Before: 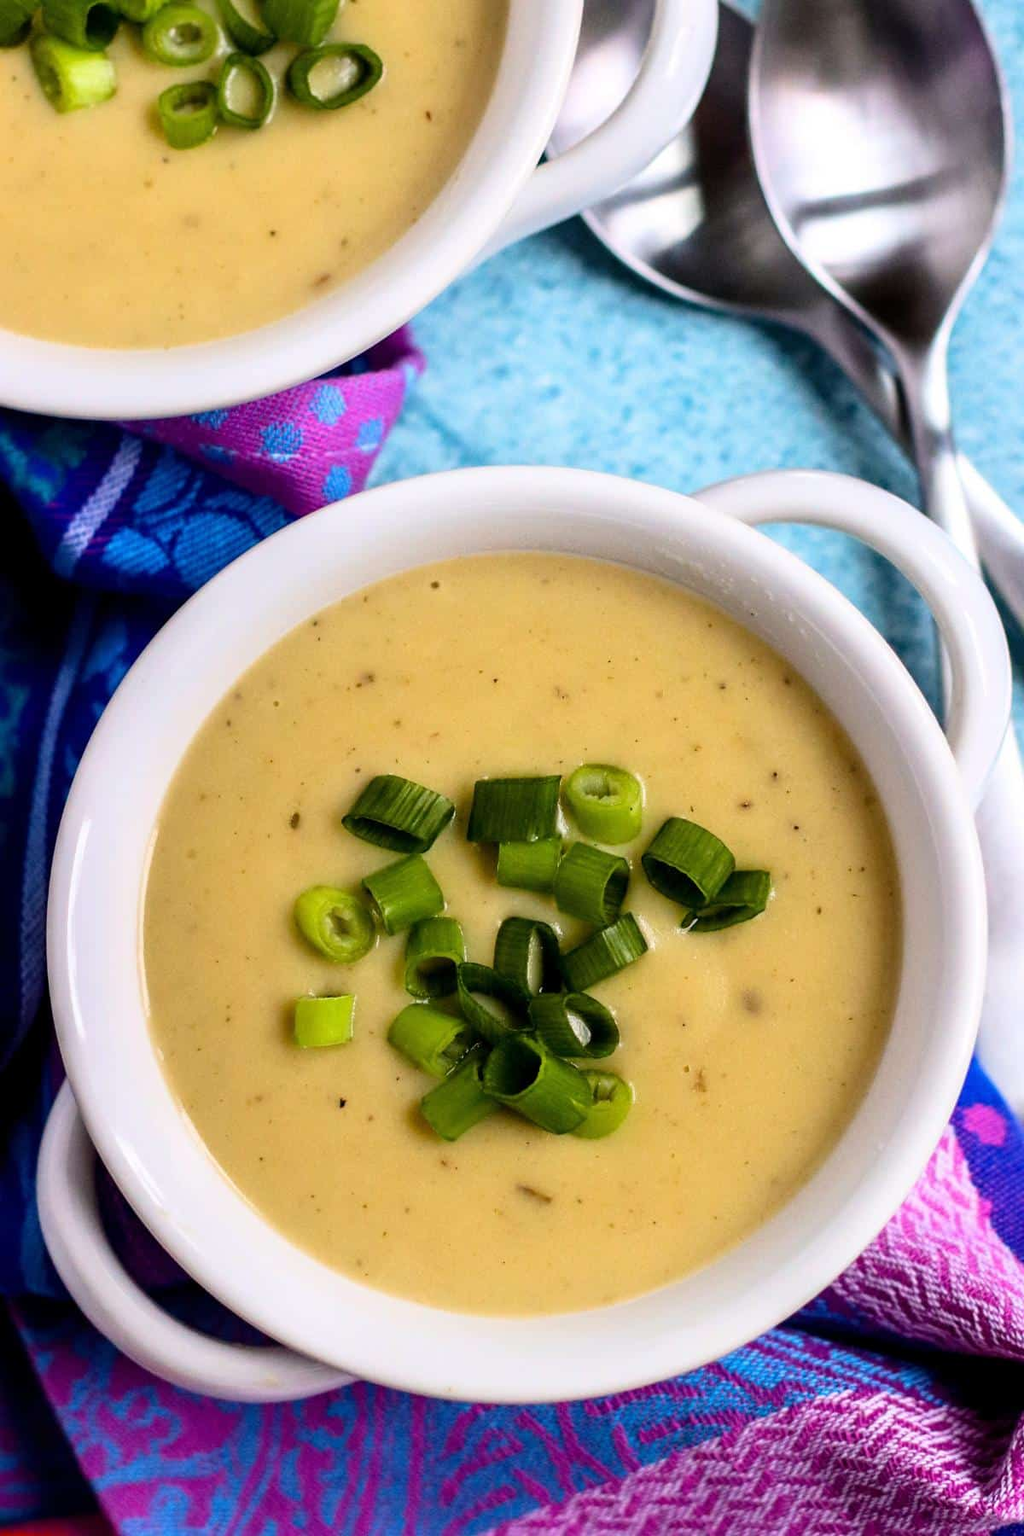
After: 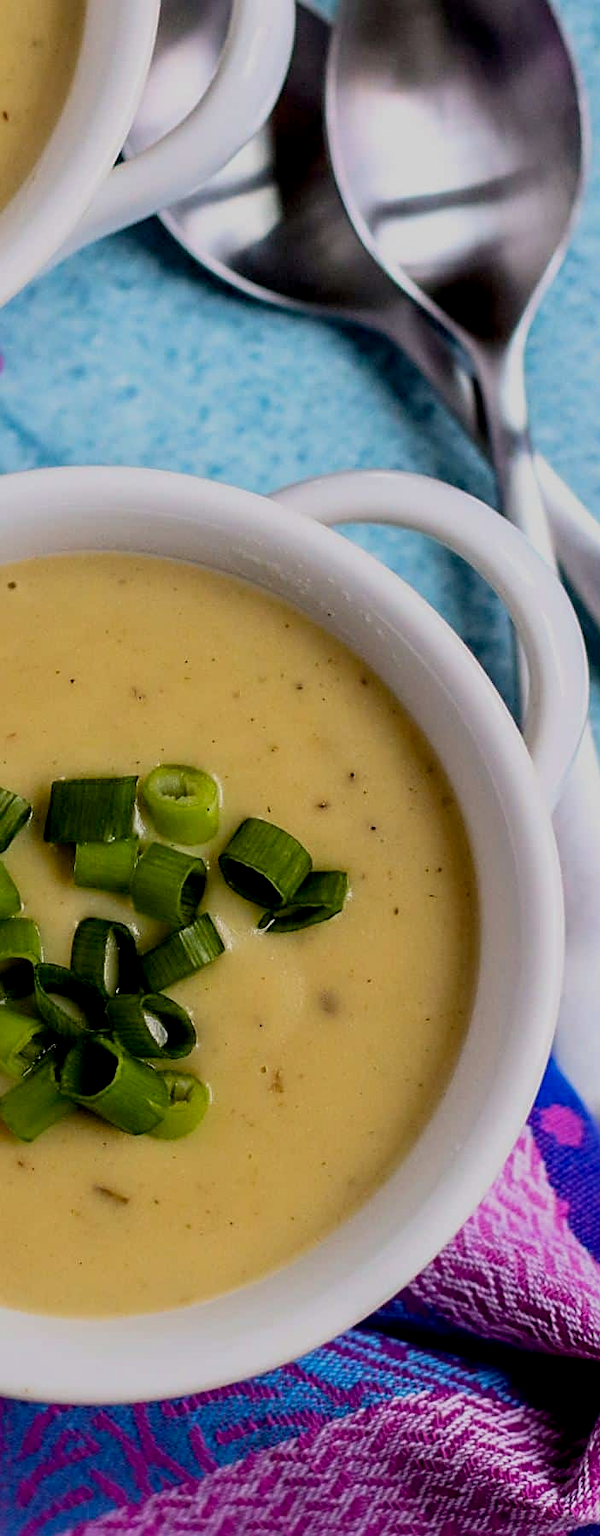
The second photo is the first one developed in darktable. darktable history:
crop: left 41.402%
sharpen: on, module defaults
exposure: black level correction 0.009, exposure -0.637 EV, compensate highlight preservation false
